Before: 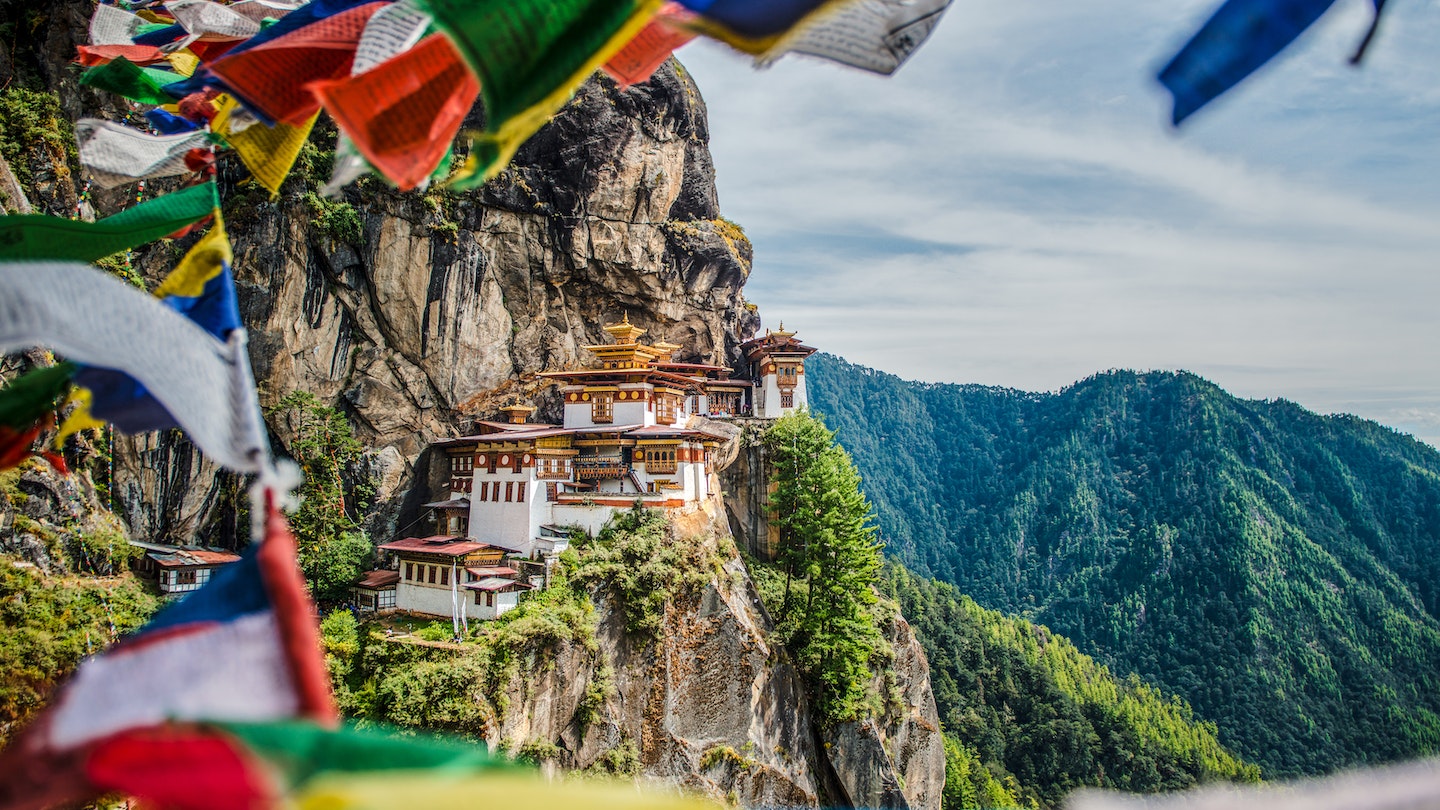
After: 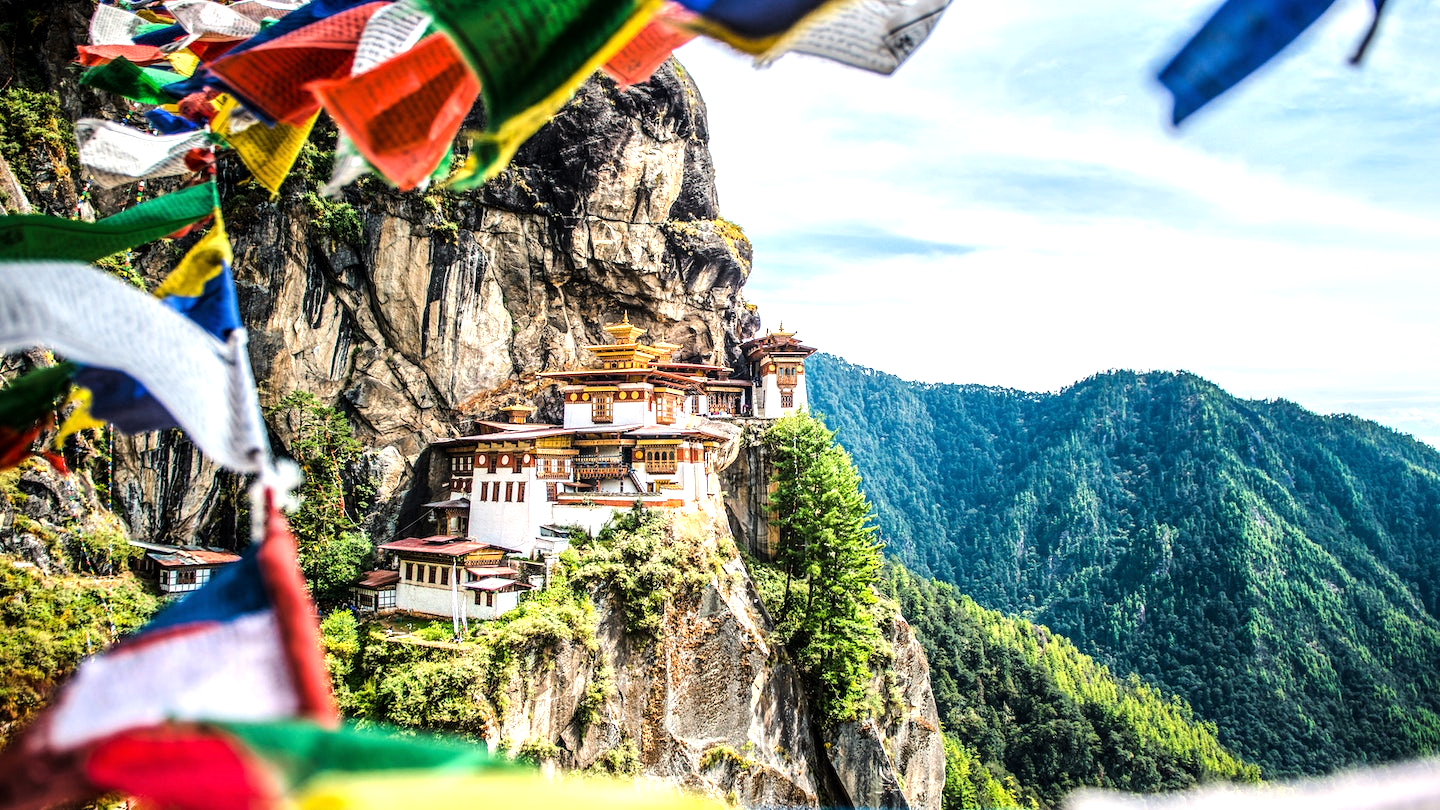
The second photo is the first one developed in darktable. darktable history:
tone equalizer: -8 EV -1.09 EV, -7 EV -1.05 EV, -6 EV -0.903 EV, -5 EV -0.544 EV, -3 EV 0.591 EV, -2 EV 0.889 EV, -1 EV 0.994 EV, +0 EV 1.07 EV
